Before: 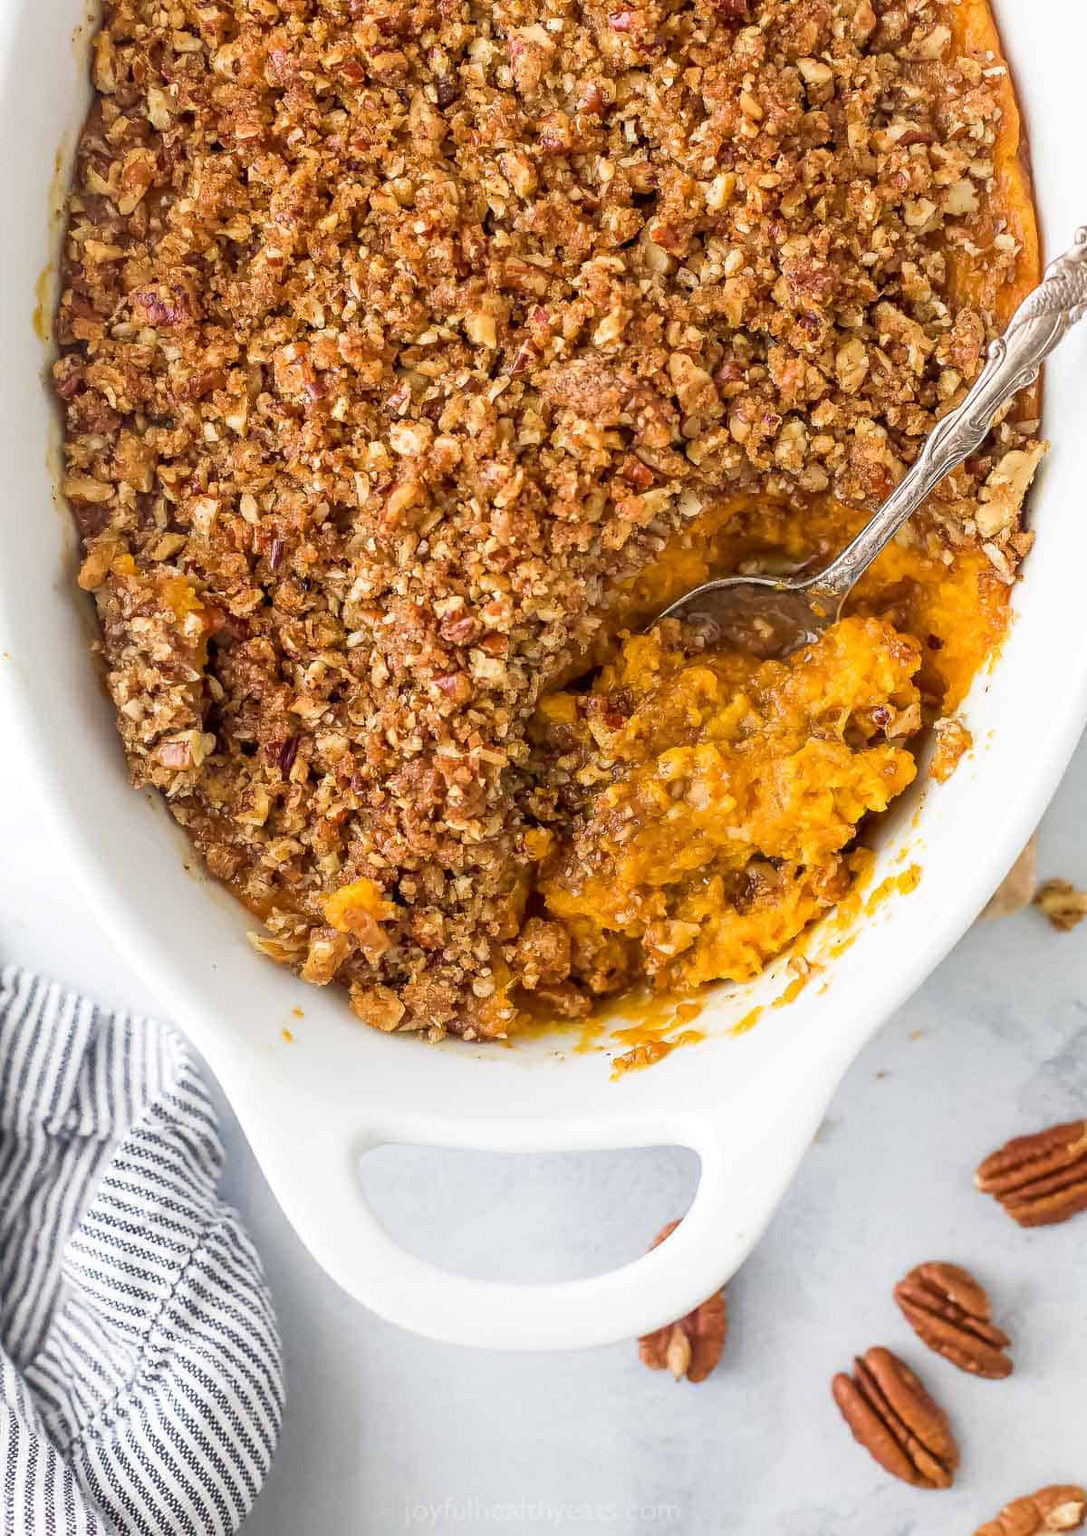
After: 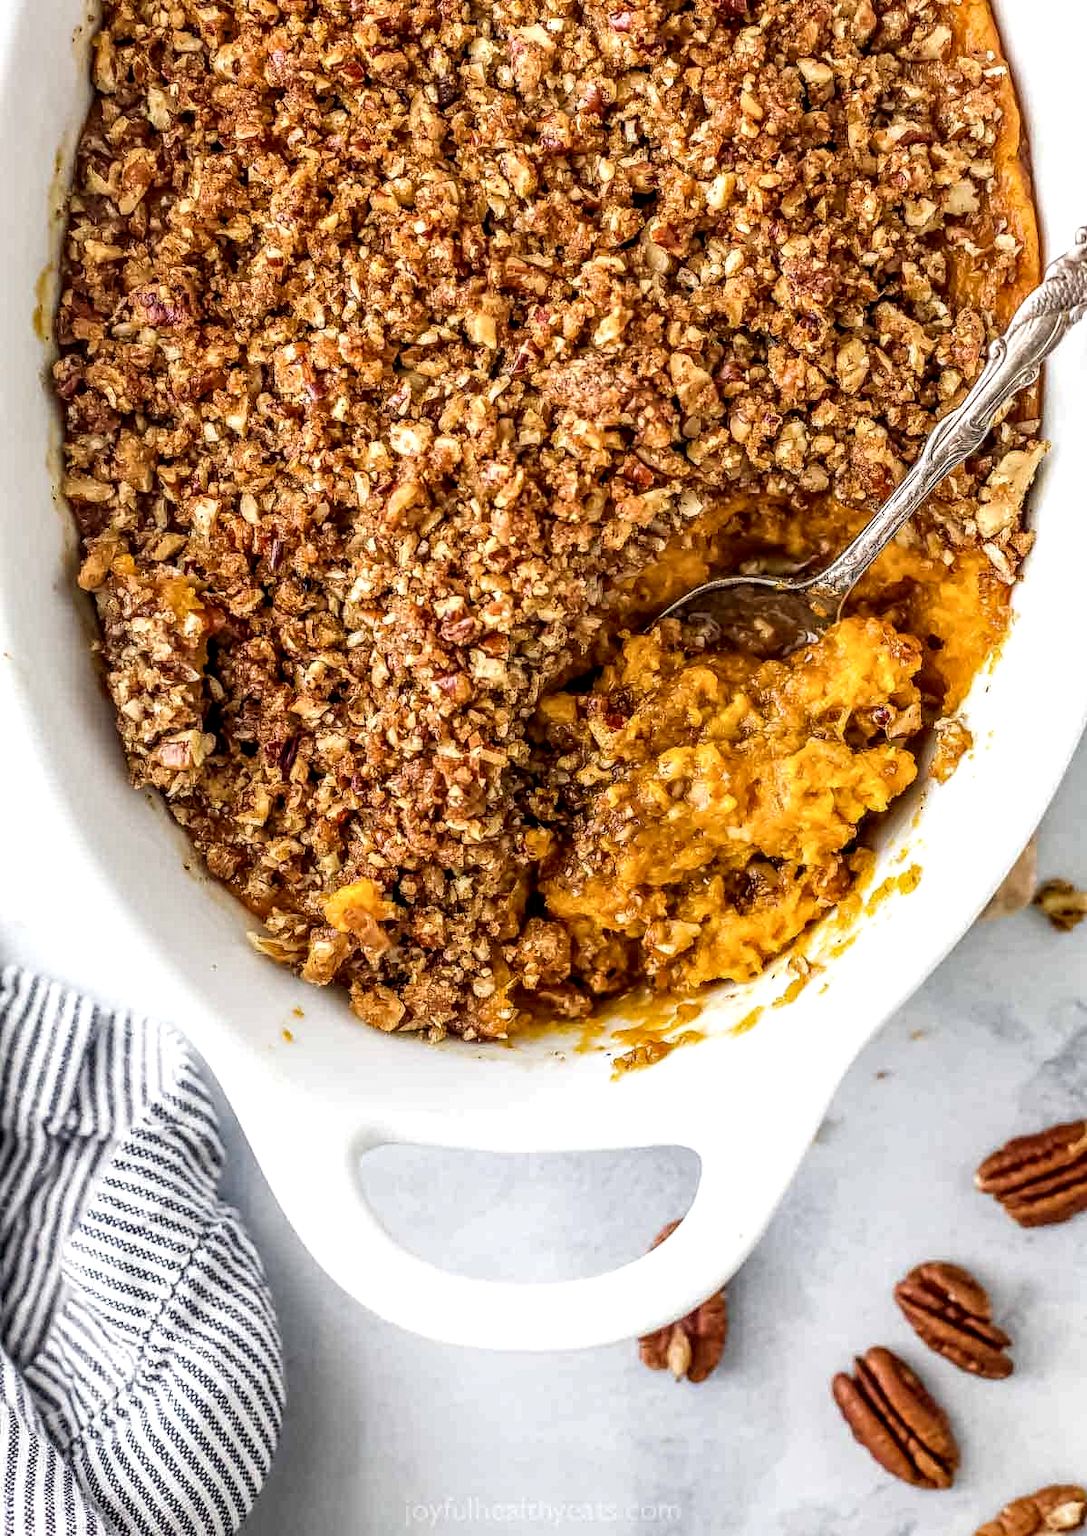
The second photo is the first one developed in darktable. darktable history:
local contrast: highlights 0%, shadows 6%, detail 182%
